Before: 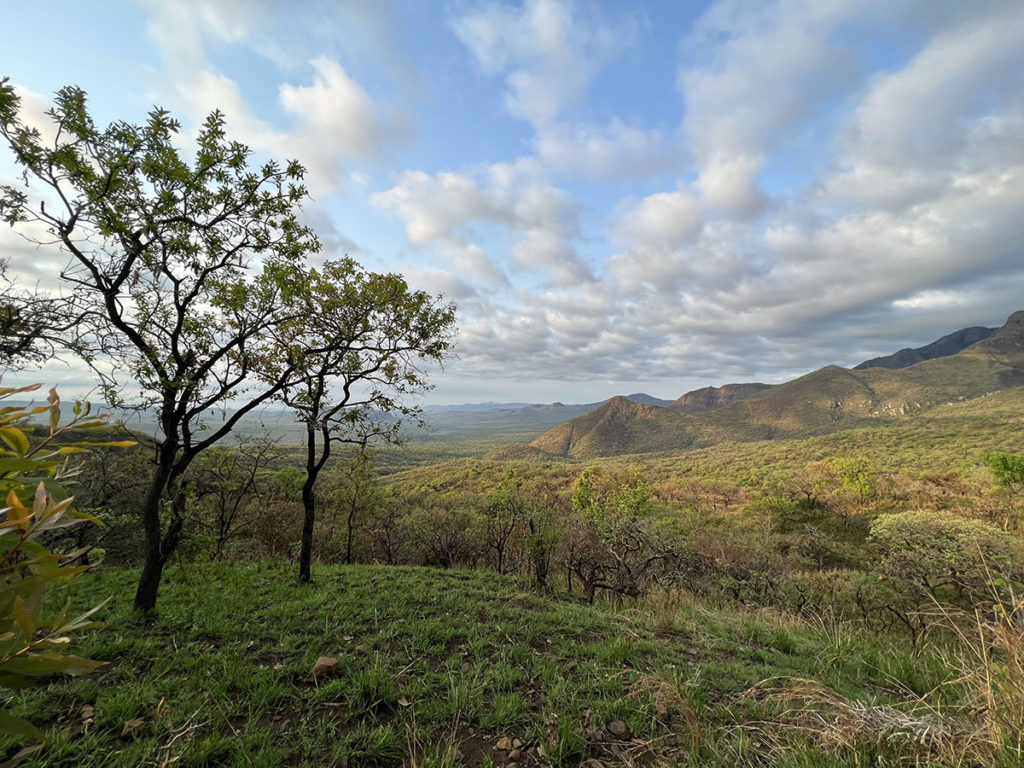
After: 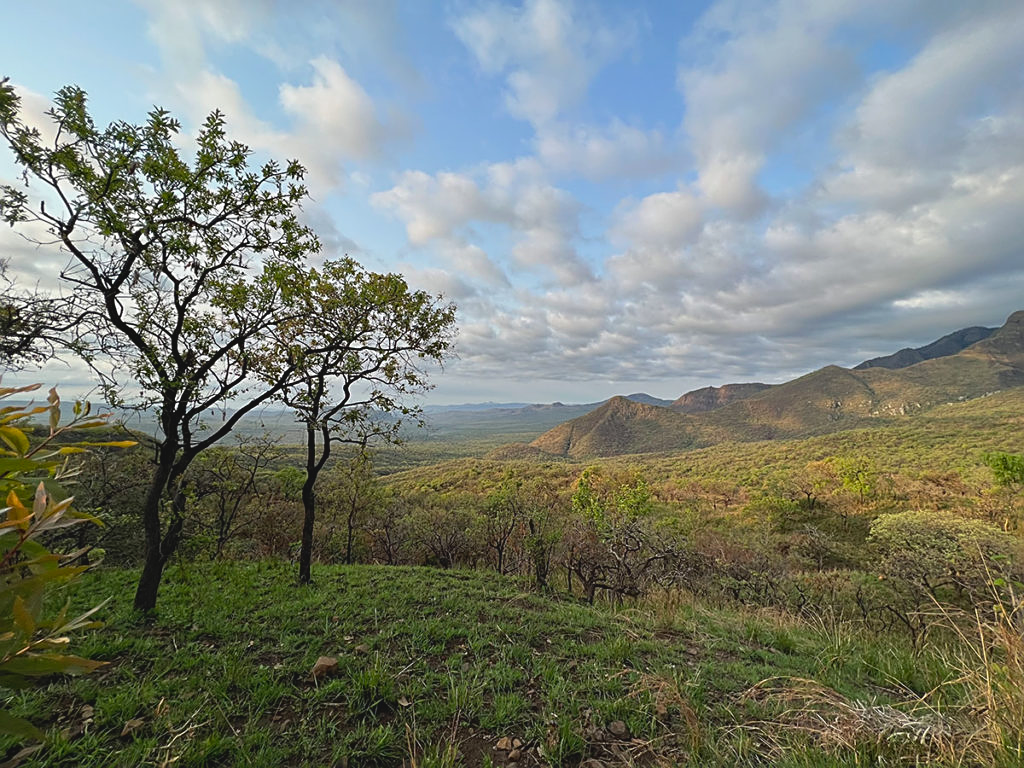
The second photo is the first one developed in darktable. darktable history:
exposure: exposure -0.053 EV, compensate exposure bias true, compensate highlight preservation false
contrast brightness saturation: contrast -0.093, saturation -0.087
sharpen: on, module defaults
local contrast: mode bilateral grid, contrast 99, coarseness 99, detail 92%, midtone range 0.2
